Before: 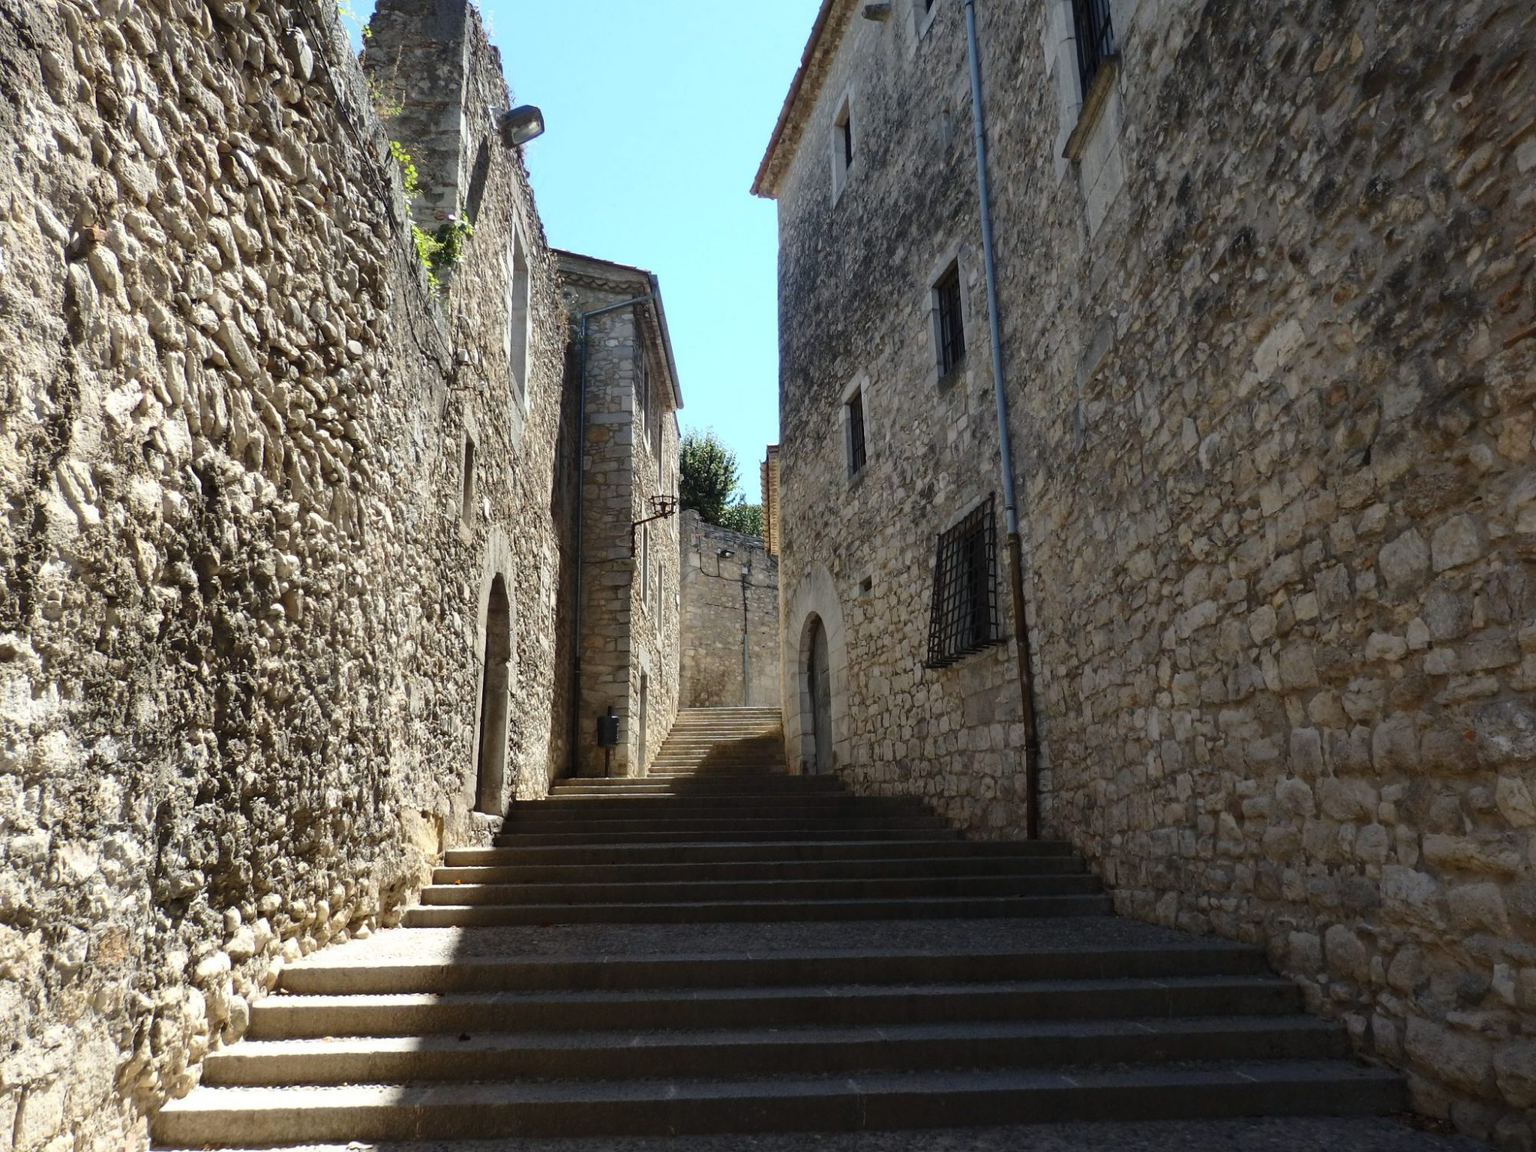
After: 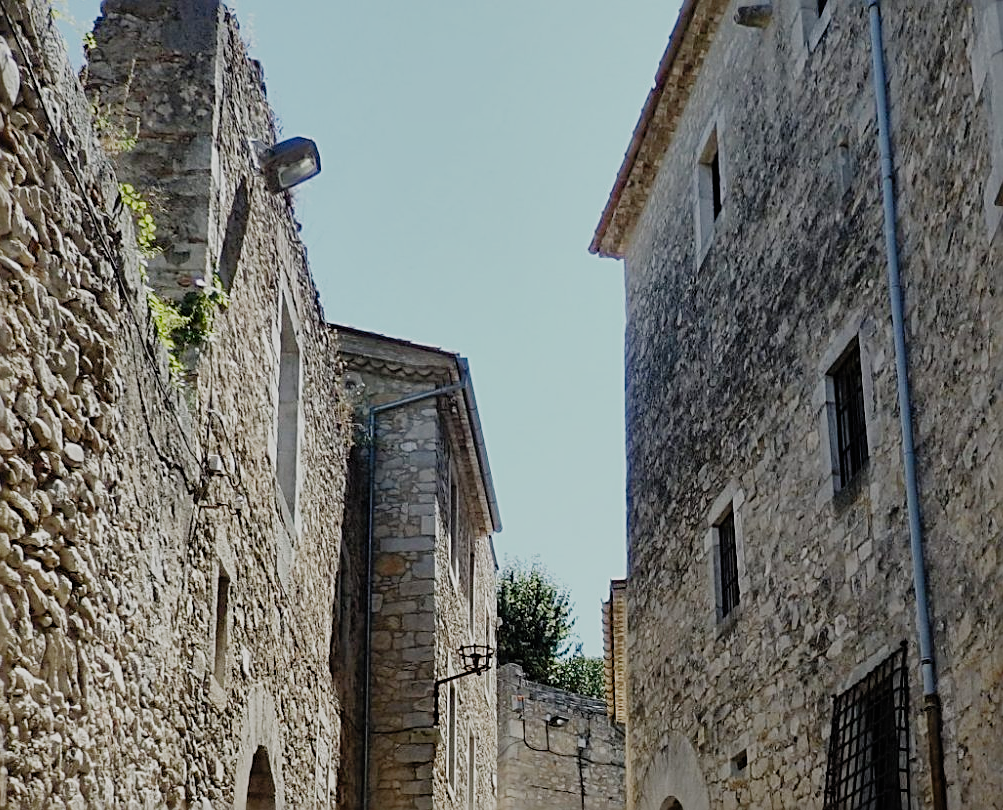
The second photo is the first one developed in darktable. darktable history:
sharpen: radius 2.552, amount 0.652
filmic rgb: black relative exposure -7.65 EV, white relative exposure 4.56 EV, hardness 3.61, contrast 1.053, preserve chrominance no, color science v5 (2021)
crop: left 19.419%, right 30.407%, bottom 45.95%
shadows and highlights: on, module defaults
